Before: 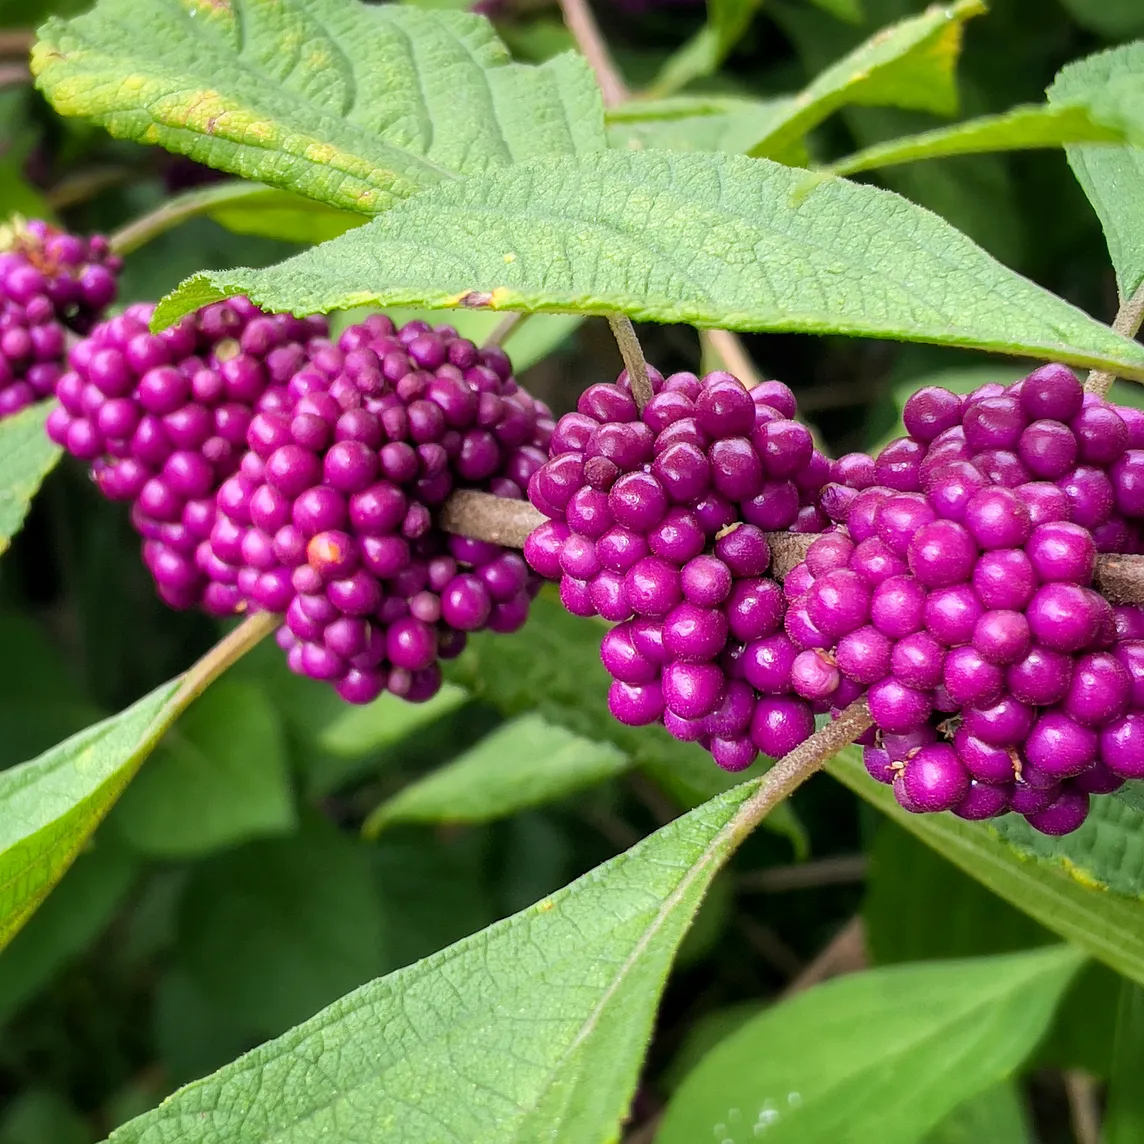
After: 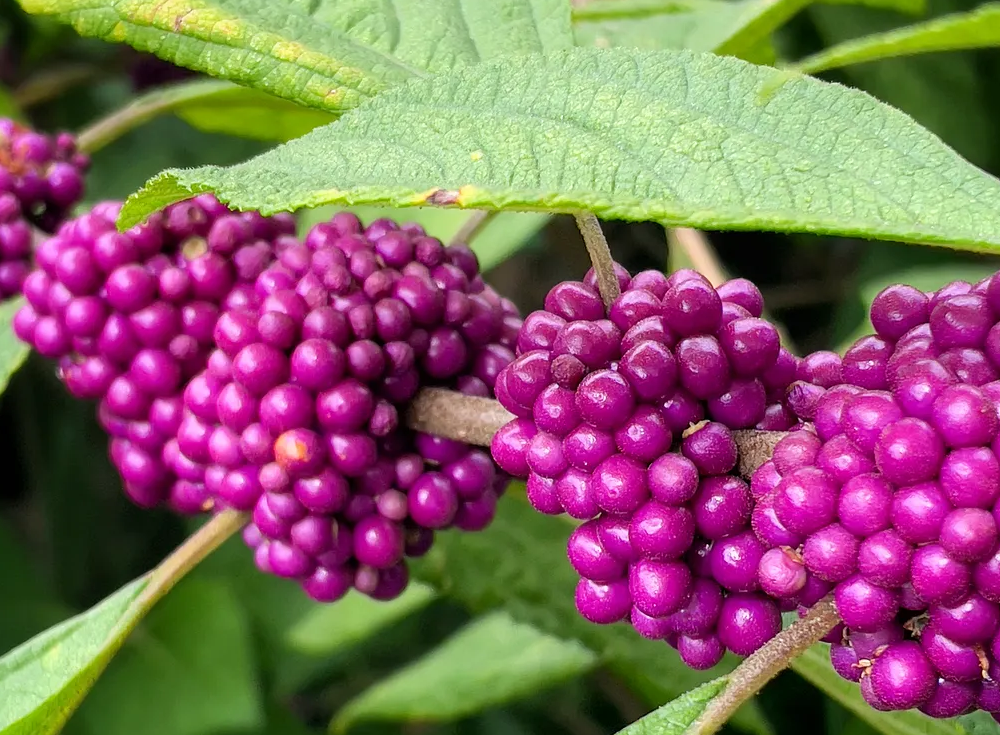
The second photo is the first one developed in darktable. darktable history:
crop: left 2.912%, top 8.977%, right 9.636%, bottom 26.762%
